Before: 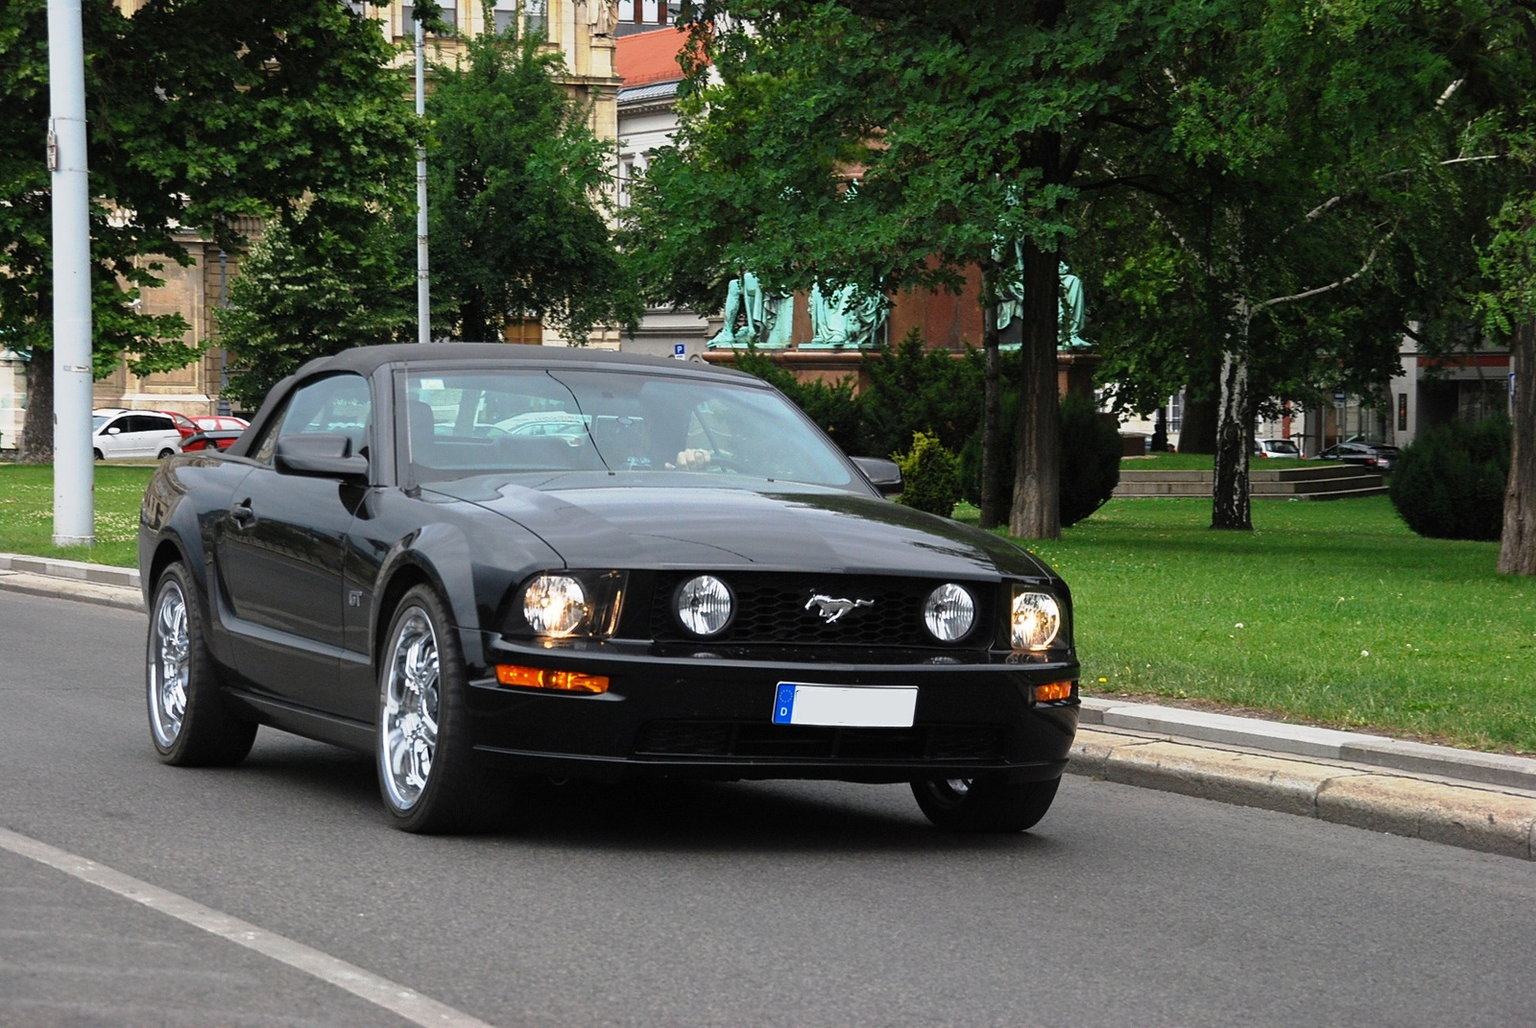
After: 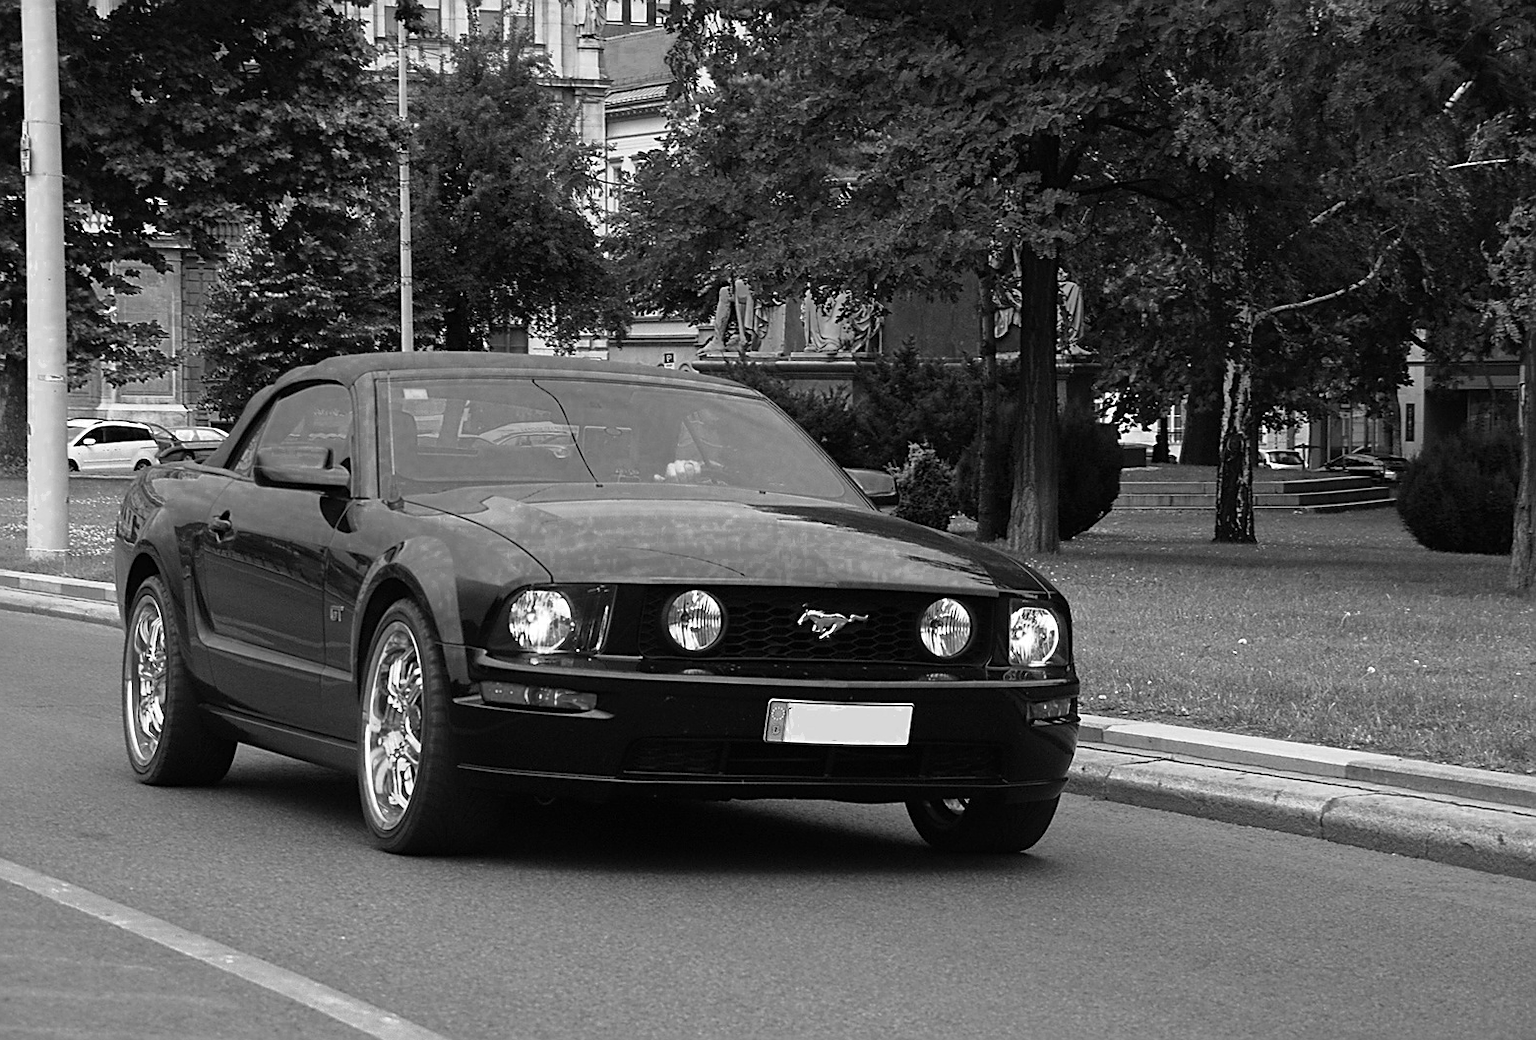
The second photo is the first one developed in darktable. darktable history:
crop and rotate: left 1.774%, right 0.633%, bottom 1.28%
tone equalizer: on, module defaults
color zones: curves: ch0 [(0.002, 0.589) (0.107, 0.484) (0.146, 0.249) (0.217, 0.352) (0.309, 0.525) (0.39, 0.404) (0.455, 0.169) (0.597, 0.055) (0.724, 0.212) (0.775, 0.691) (0.869, 0.571) (1, 0.587)]; ch1 [(0, 0) (0.143, 0) (0.286, 0) (0.429, 0) (0.571, 0) (0.714, 0) (0.857, 0)]
sharpen: amount 0.478
